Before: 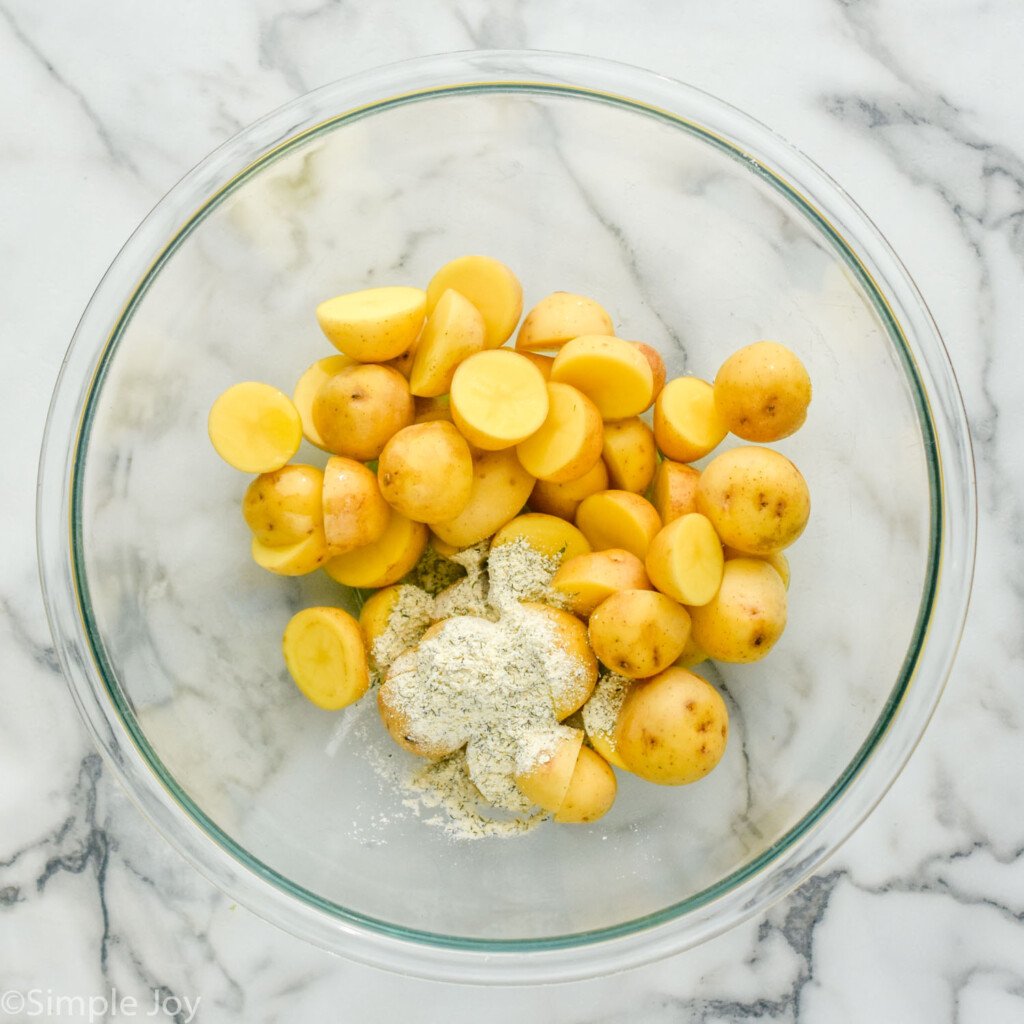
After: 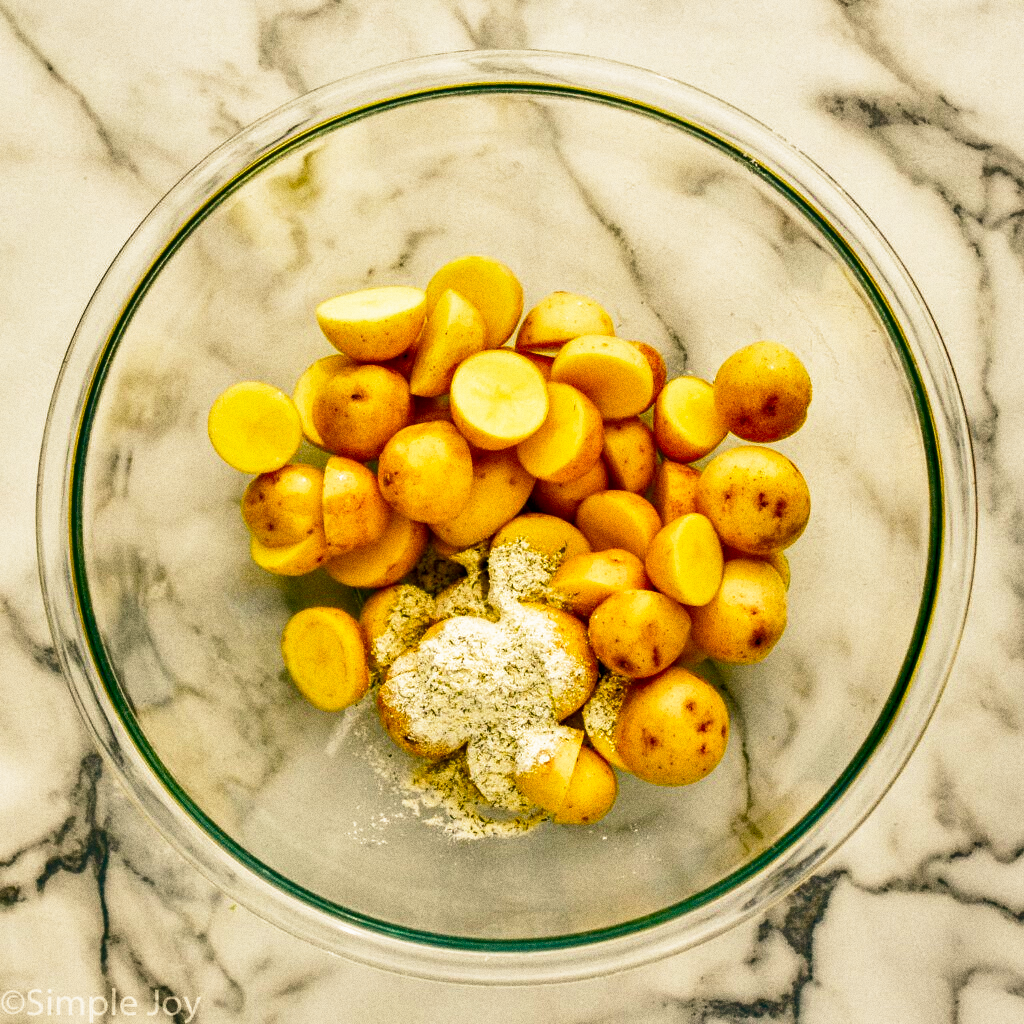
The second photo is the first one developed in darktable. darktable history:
white balance: red 1.045, blue 0.932
shadows and highlights: shadows 75, highlights -60.85, soften with gaussian
contrast brightness saturation: contrast 0.04, saturation 0.16
grain: coarseness 0.09 ISO, strength 40%
filmic rgb: black relative exposure -8.7 EV, white relative exposure 2.7 EV, threshold 3 EV, target black luminance 0%, hardness 6.25, latitude 75%, contrast 1.325, highlights saturation mix -5%, preserve chrominance no, color science v5 (2021), iterations of high-quality reconstruction 0, enable highlight reconstruction true
contrast equalizer: octaves 7, y [[0.6 ×6], [0.55 ×6], [0 ×6], [0 ×6], [0 ×6]], mix 0.15
color balance rgb: shadows lift › chroma 3%, shadows lift › hue 240.84°, highlights gain › chroma 3%, highlights gain › hue 73.2°, global offset › luminance -0.5%, perceptual saturation grading › global saturation 20%, perceptual saturation grading › highlights -25%, perceptual saturation grading › shadows 50%, global vibrance 25.26%
